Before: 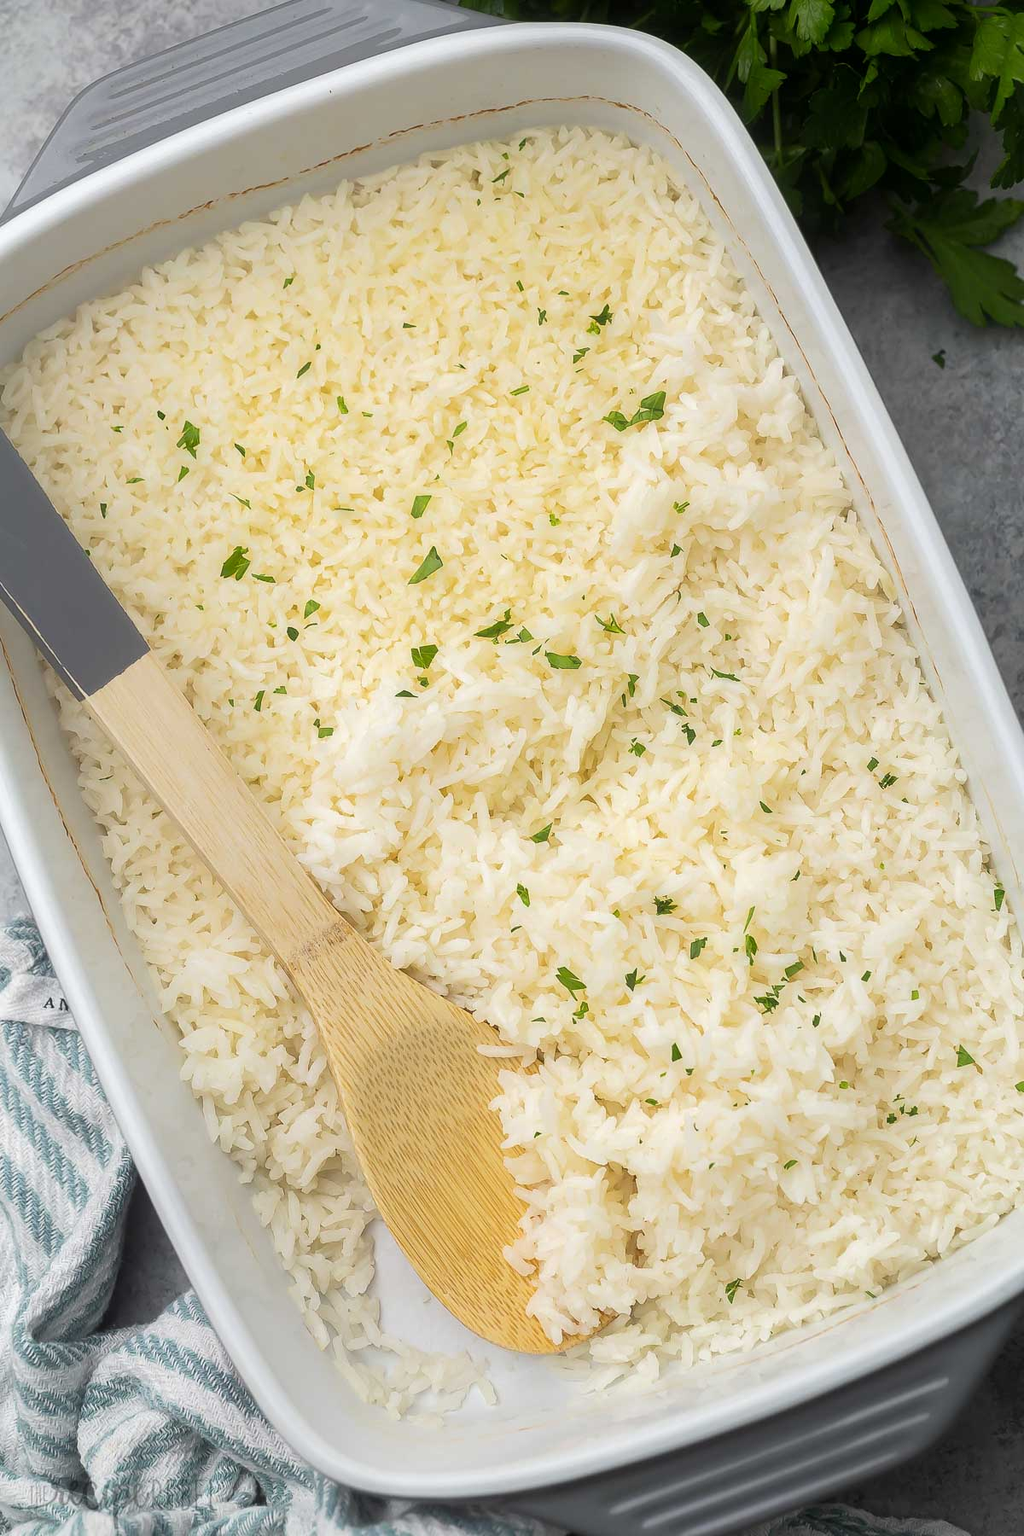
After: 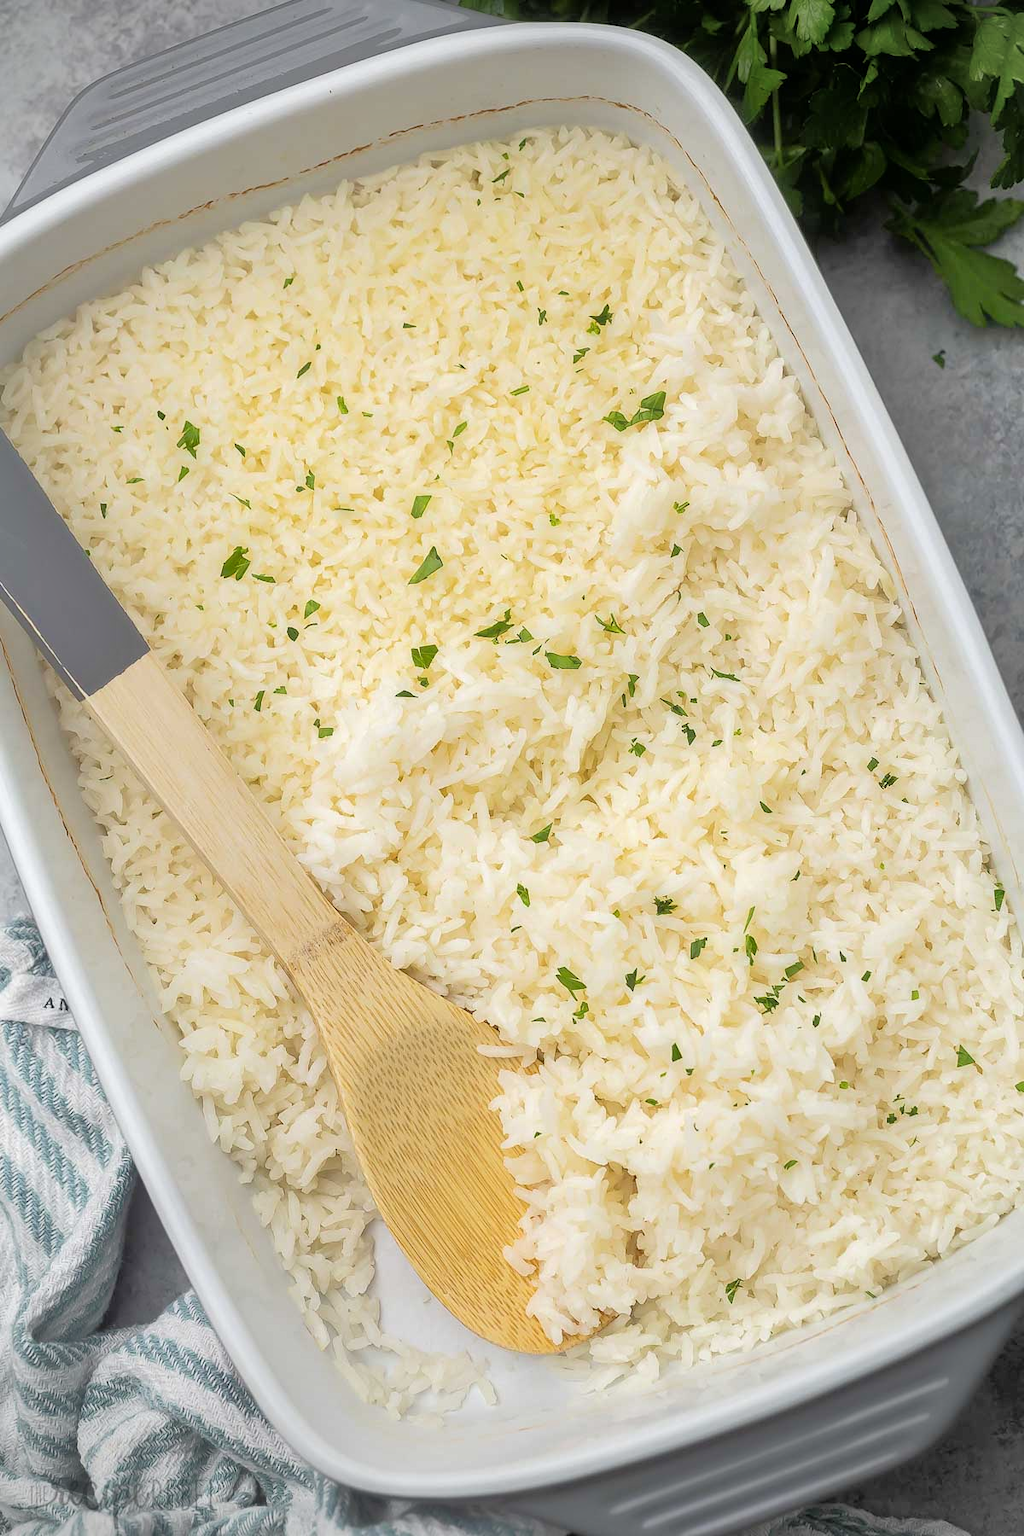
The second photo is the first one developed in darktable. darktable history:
color calibration: illuminant same as pipeline (D50), adaptation XYZ, x 0.345, y 0.358, temperature 5016.51 K
vignetting: fall-off radius 60.85%
tone equalizer: -7 EV 0.15 EV, -6 EV 0.593 EV, -5 EV 1.14 EV, -4 EV 1.29 EV, -3 EV 1.18 EV, -2 EV 0.6 EV, -1 EV 0.15 EV
